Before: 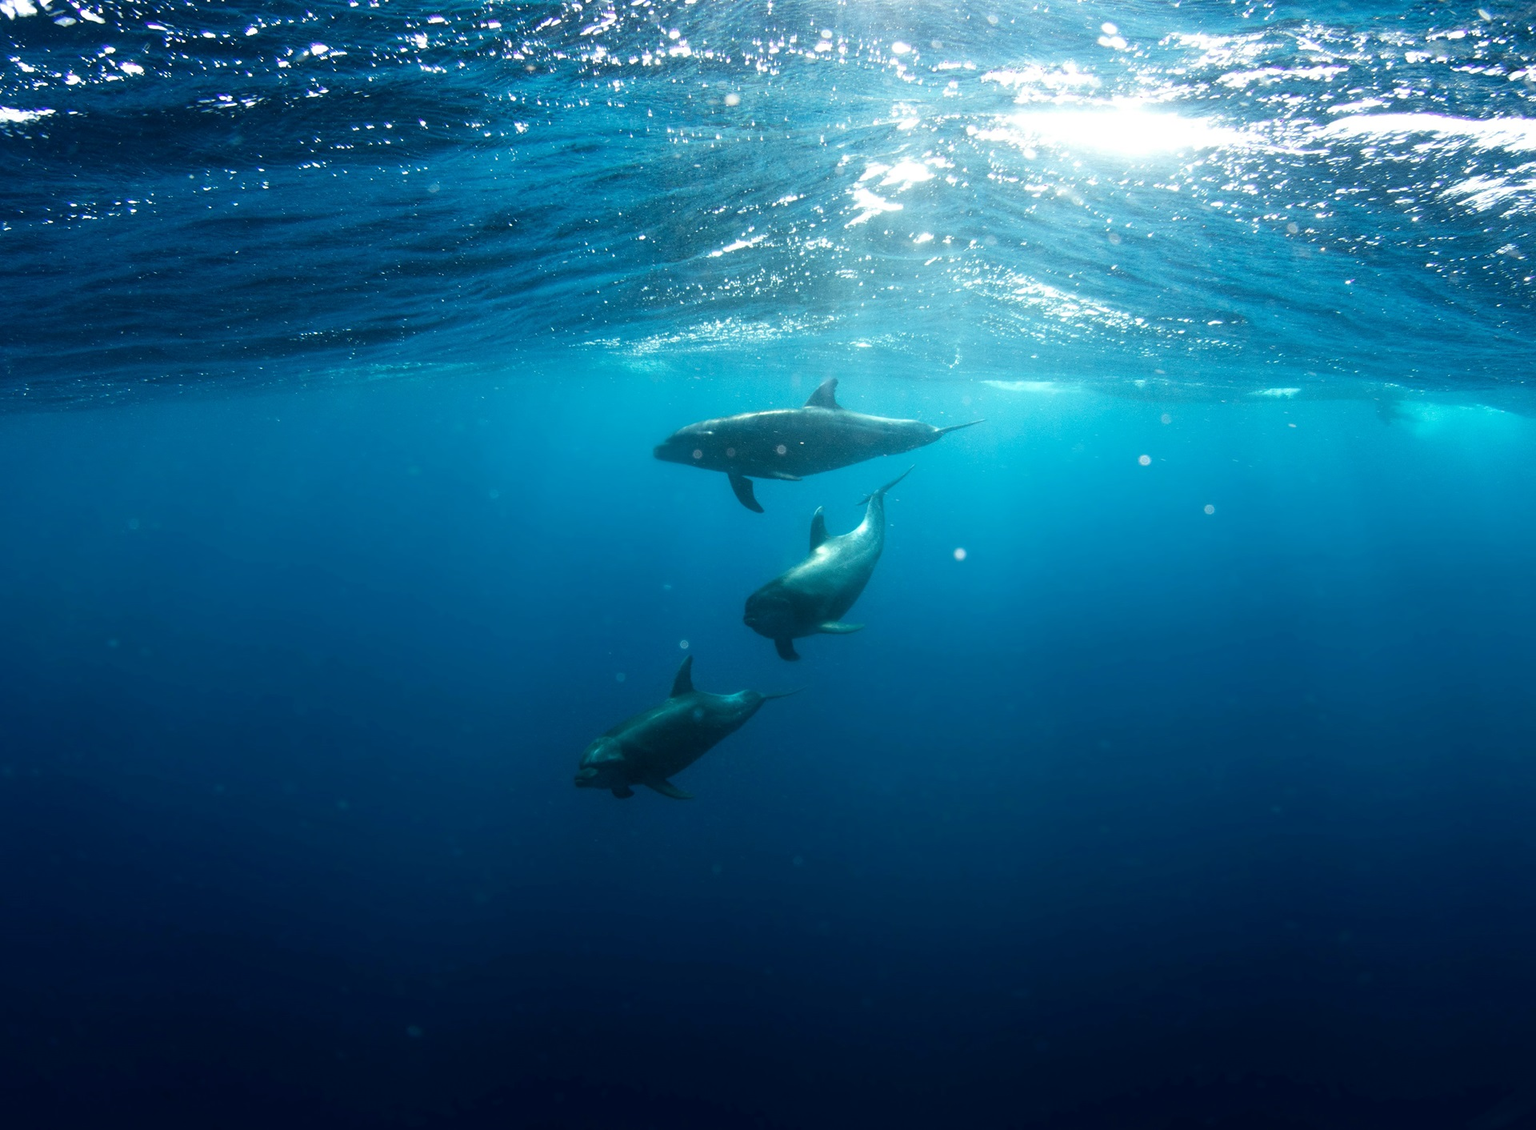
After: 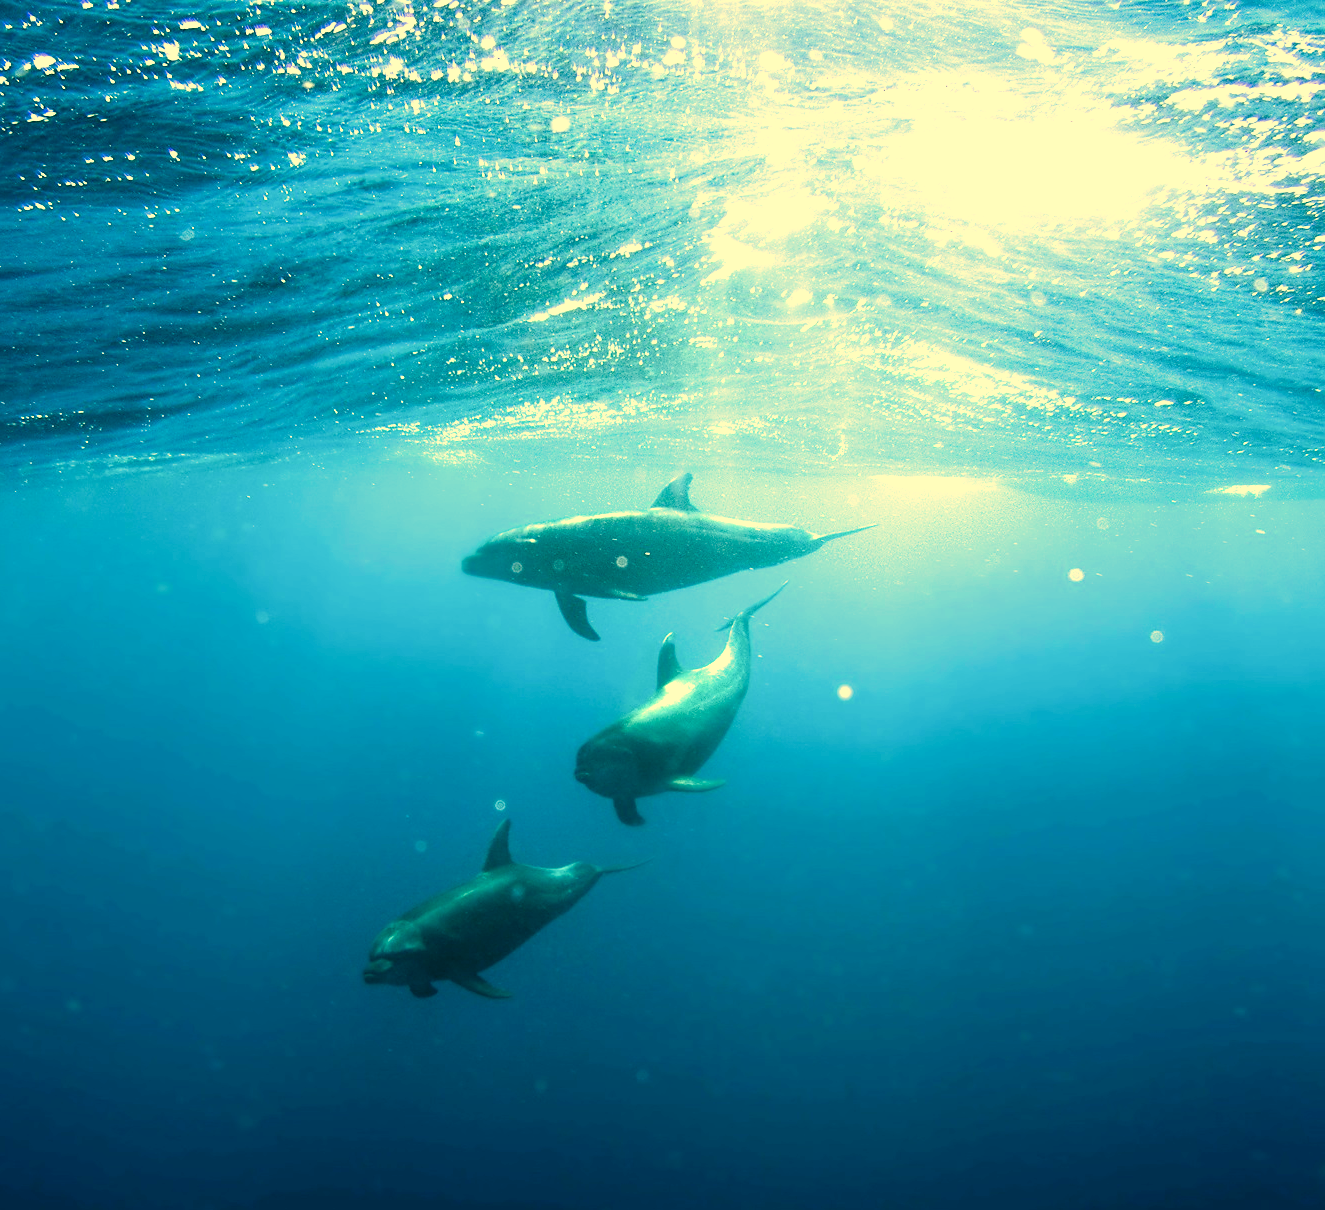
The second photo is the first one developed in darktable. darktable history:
sharpen: radius 1.46, amount 0.39, threshold 1.379
exposure: black level correction 0, exposure 1.096 EV, compensate highlight preservation false
haze removal: compatibility mode true, adaptive false
crop: left 18.541%, right 12.409%, bottom 14.244%
filmic rgb: black relative exposure -12.06 EV, white relative exposure 2.82 EV, target black luminance 0%, hardness 8.13, latitude 69.52%, contrast 1.138, highlights saturation mix 10.77%, shadows ↔ highlights balance -0.386%
color correction: highlights a* 1.77, highlights b* 34.42, shadows a* -36.4, shadows b* -6.13
